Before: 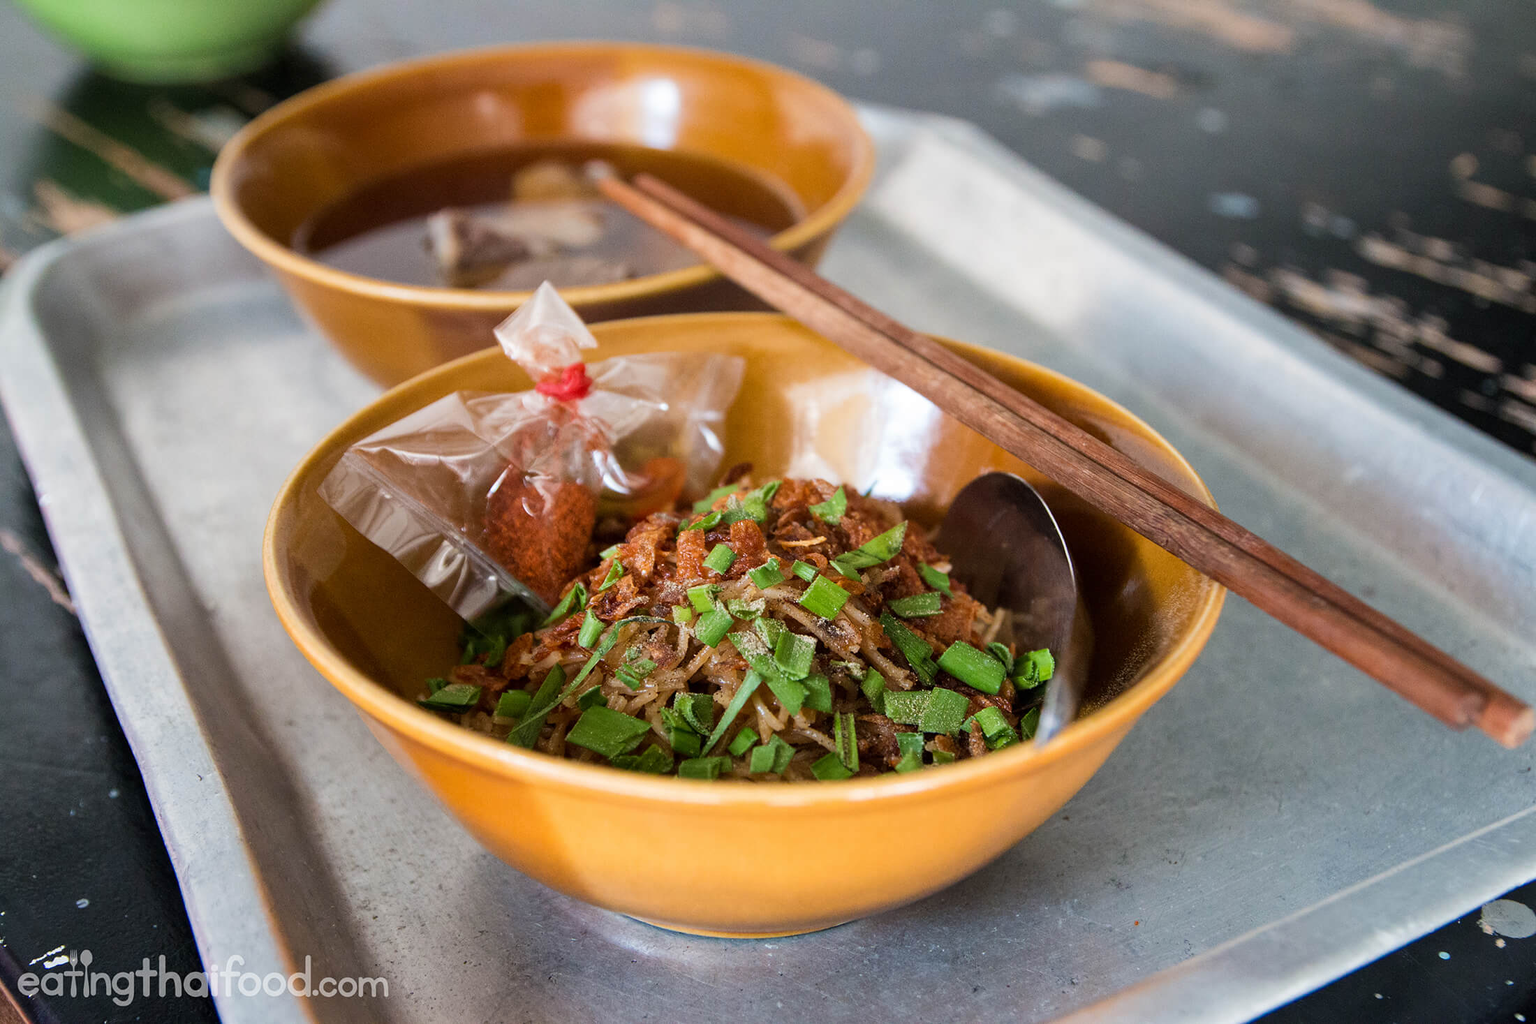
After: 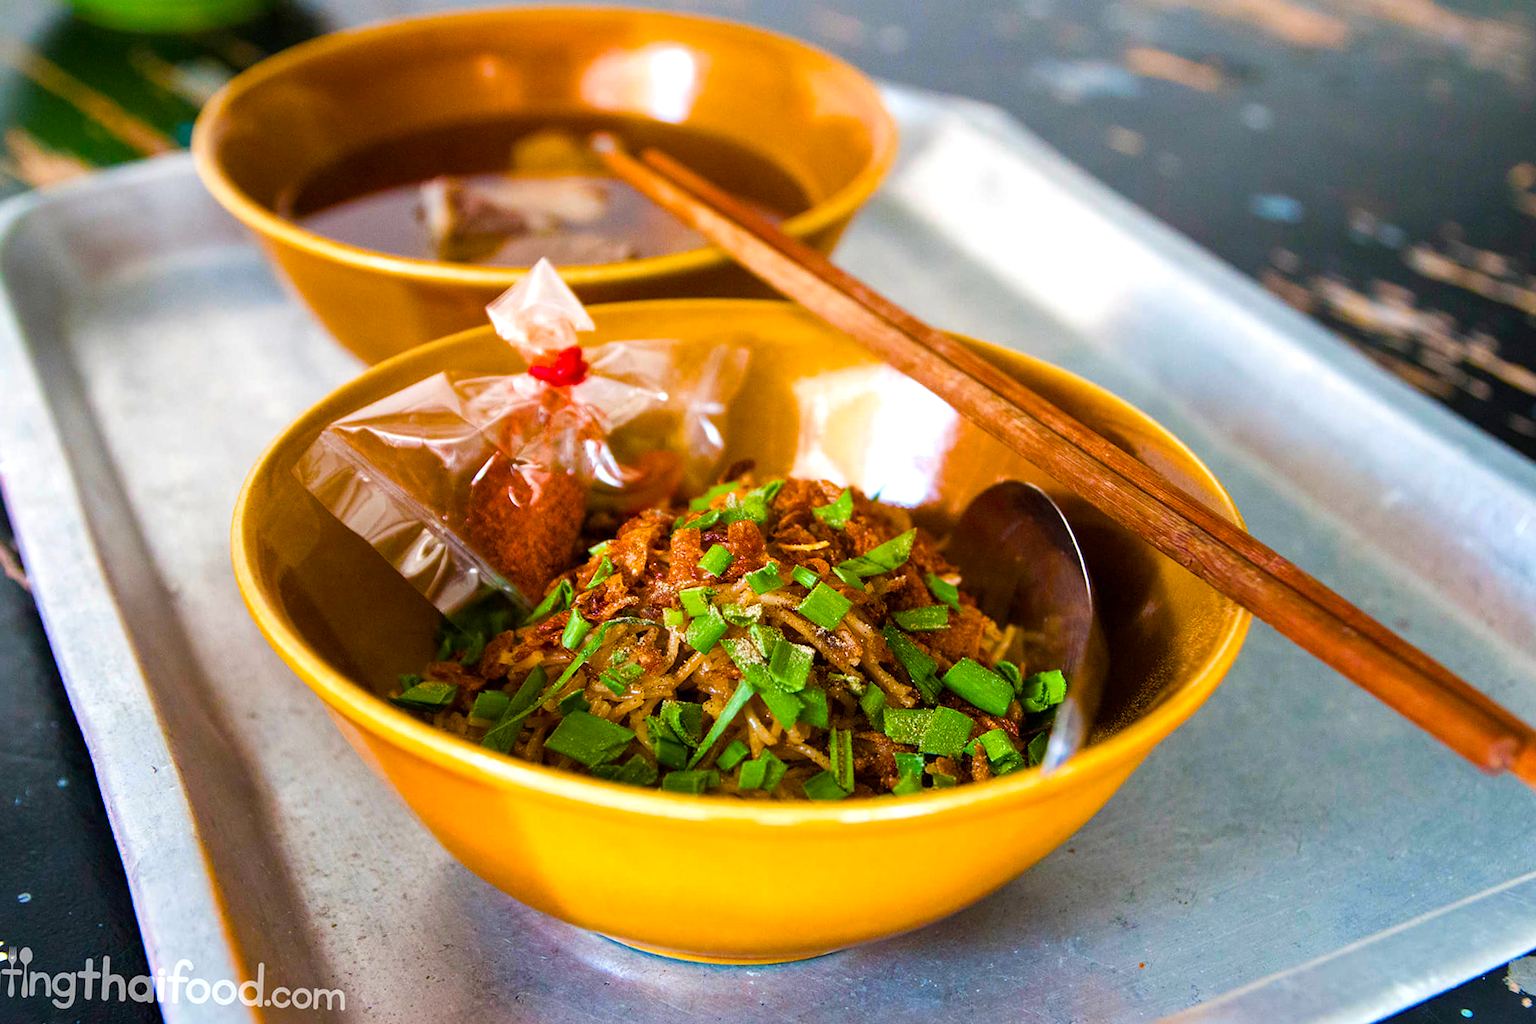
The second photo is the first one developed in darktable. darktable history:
crop and rotate: angle -2.38°
color balance rgb: linear chroma grading › shadows 10%, linear chroma grading › highlights 10%, linear chroma grading › global chroma 15%, linear chroma grading › mid-tones 15%, perceptual saturation grading › global saturation 40%, perceptual saturation grading › highlights -25%, perceptual saturation grading › mid-tones 35%, perceptual saturation grading › shadows 35%, perceptual brilliance grading › global brilliance 11.29%, global vibrance 11.29%
